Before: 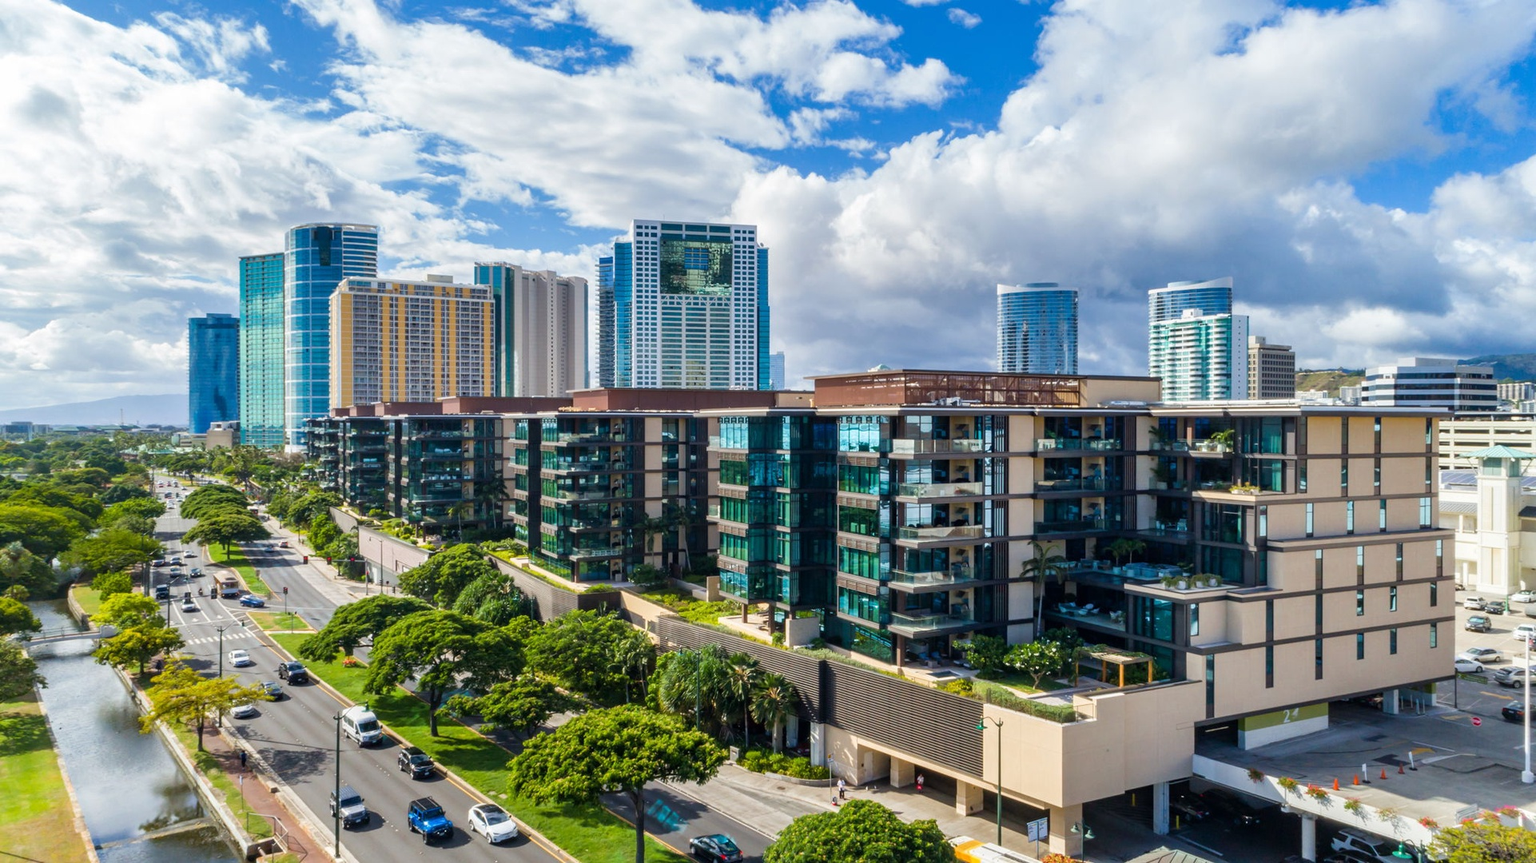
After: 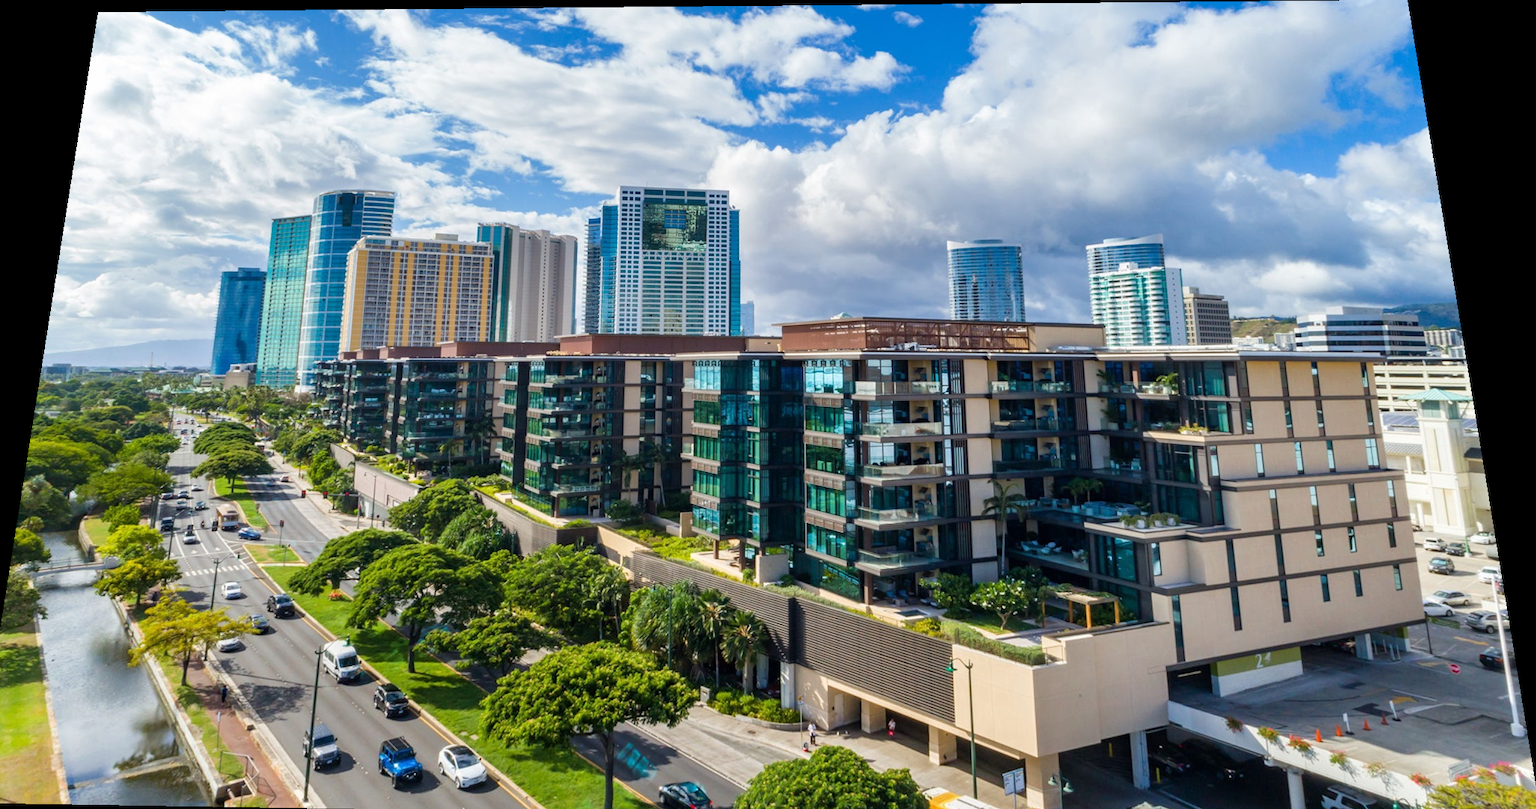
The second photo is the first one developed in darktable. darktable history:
crop: left 1.743%, right 0.268%, bottom 2.011%
rotate and perspective: rotation 0.128°, lens shift (vertical) -0.181, lens shift (horizontal) -0.044, shear 0.001, automatic cropping off
